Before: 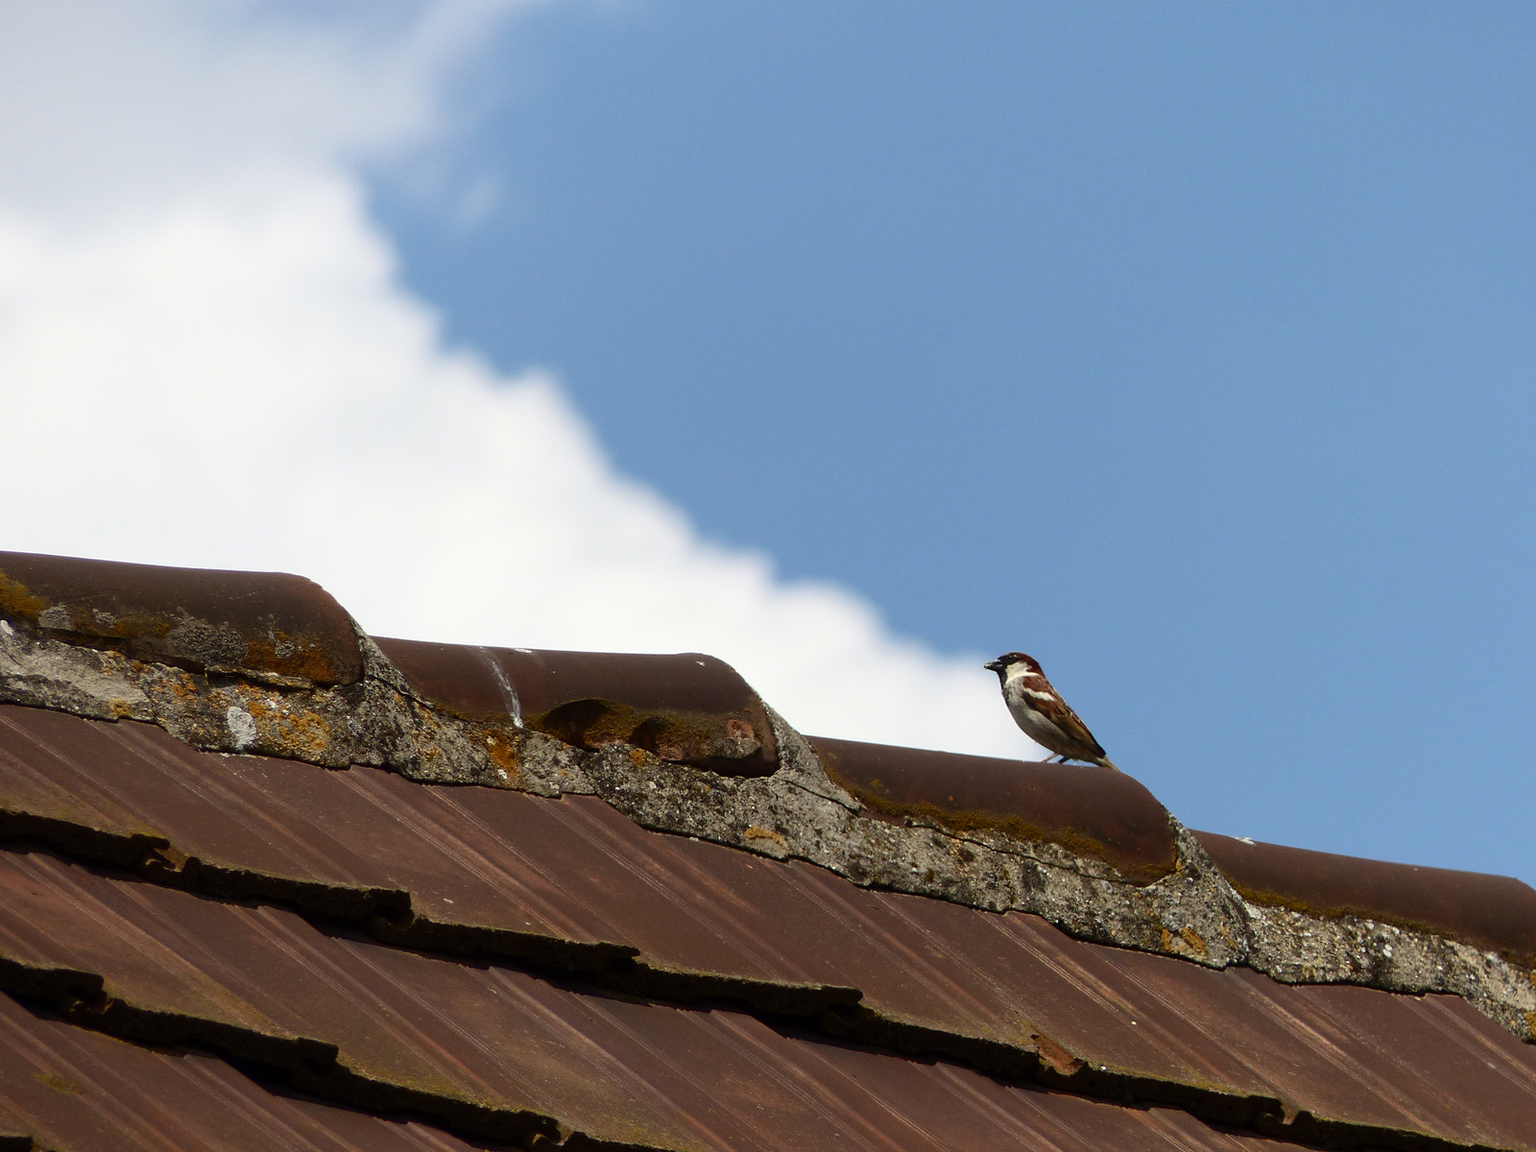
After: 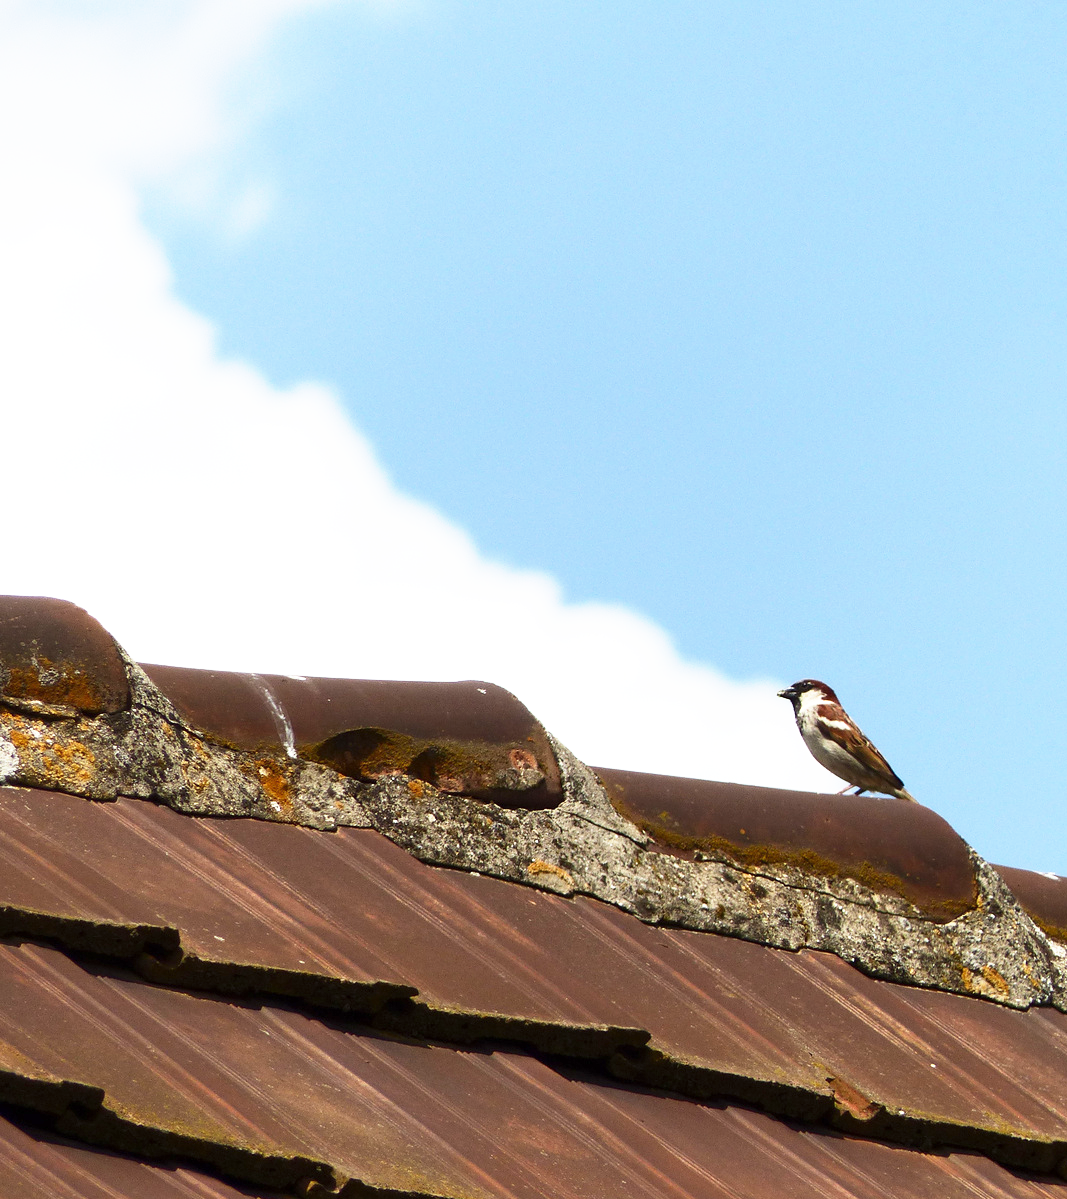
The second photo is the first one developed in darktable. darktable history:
crop and rotate: left 15.544%, right 17.707%
exposure: exposure 0.131 EV, compensate exposure bias true, compensate highlight preservation false
base curve: curves: ch0 [(0, 0) (0.495, 0.917) (1, 1)], preserve colors none
